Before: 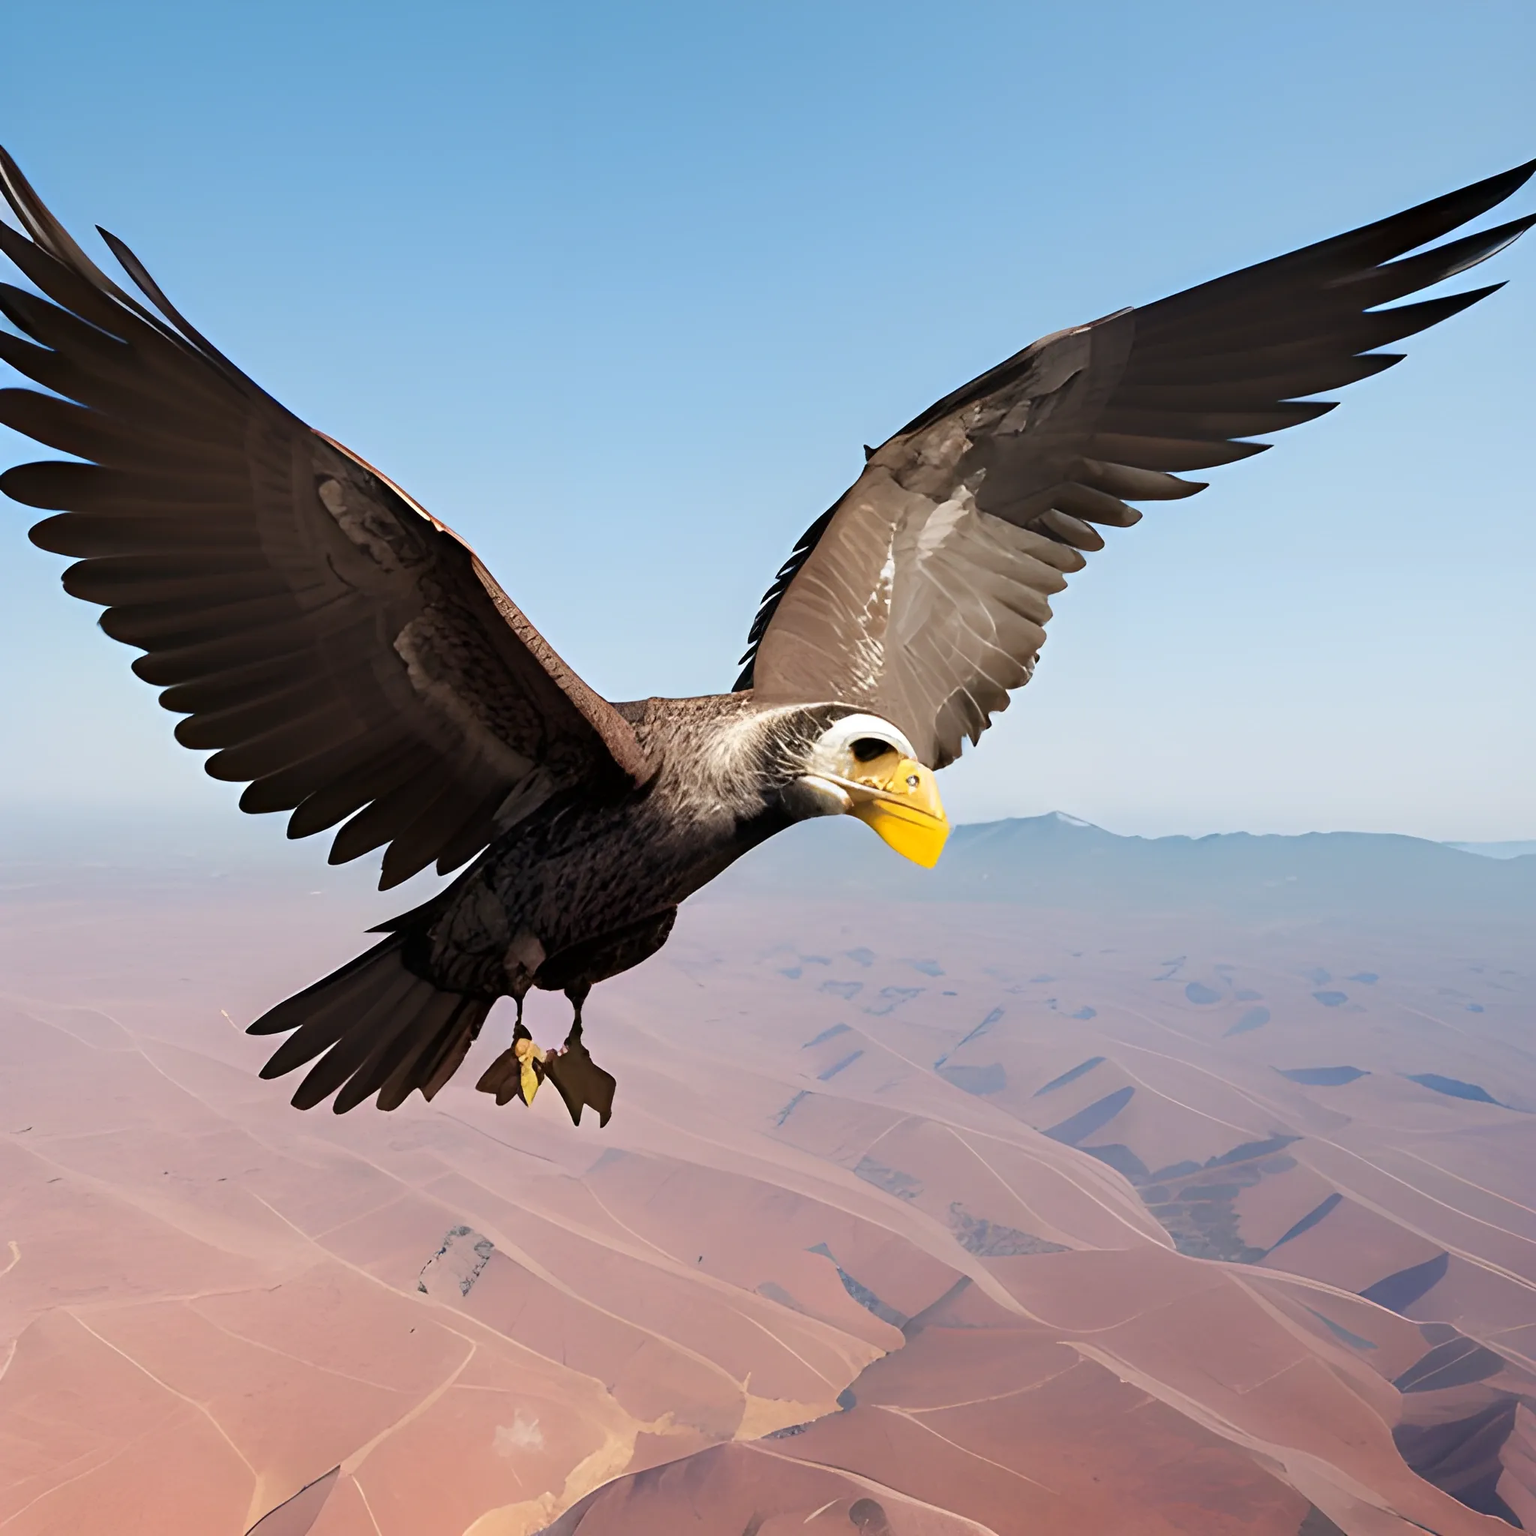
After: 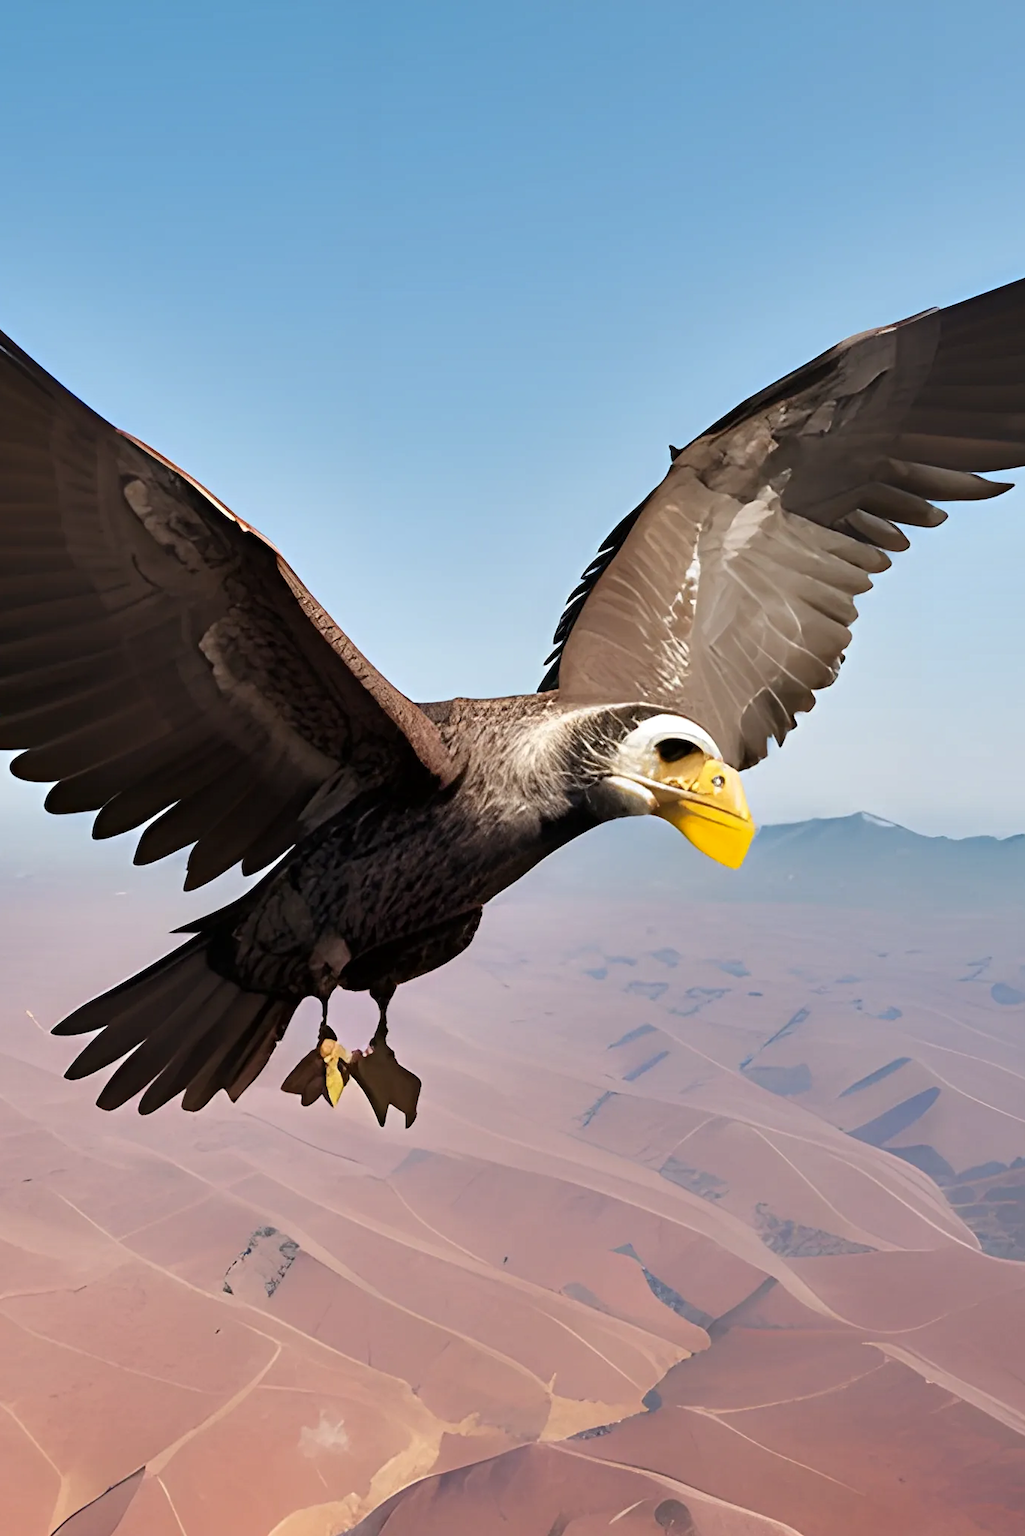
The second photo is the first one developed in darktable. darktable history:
shadows and highlights: shadows 12.37, white point adjustment 1.17, soften with gaussian
crop and rotate: left 12.725%, right 20.522%
